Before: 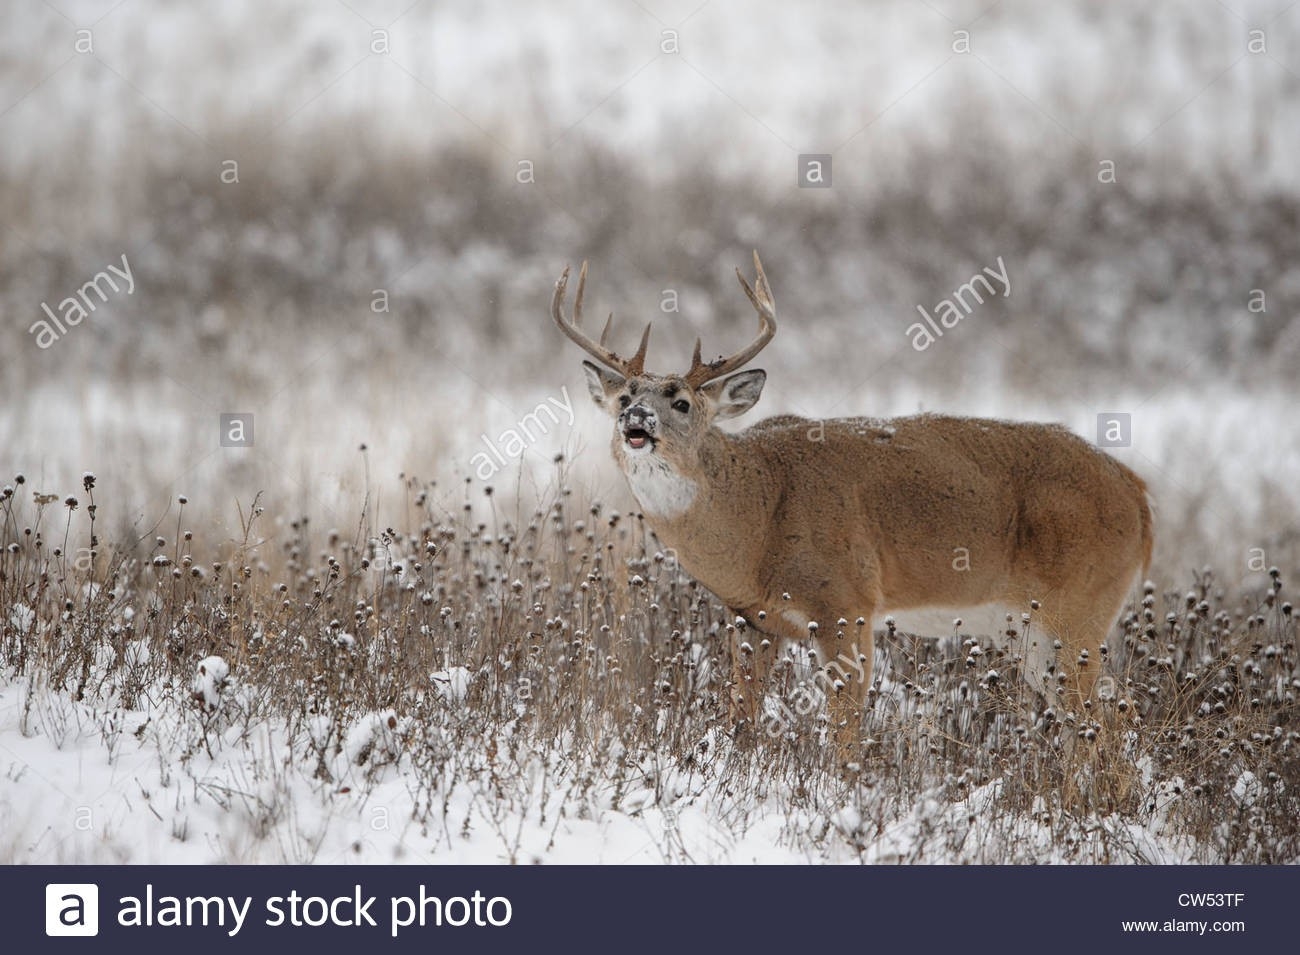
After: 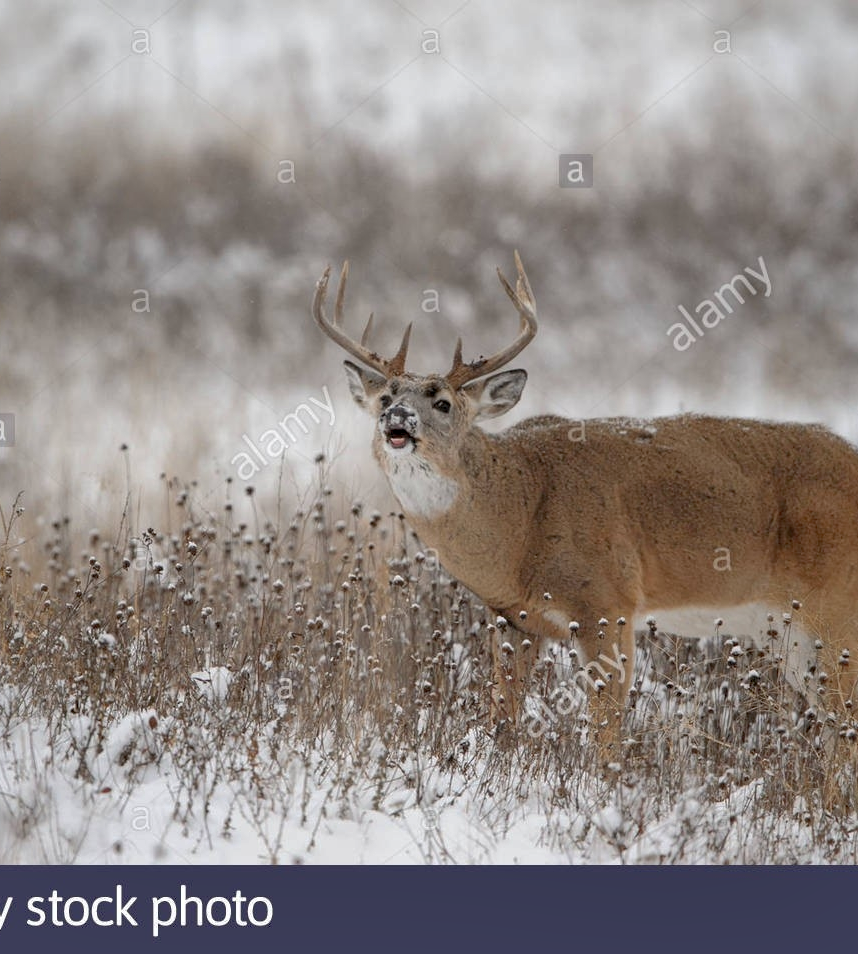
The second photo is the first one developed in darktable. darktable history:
exposure: black level correction 0.005, exposure 0.001 EV, compensate highlight preservation false
crop and rotate: left 18.442%, right 15.508%
shadows and highlights: on, module defaults
